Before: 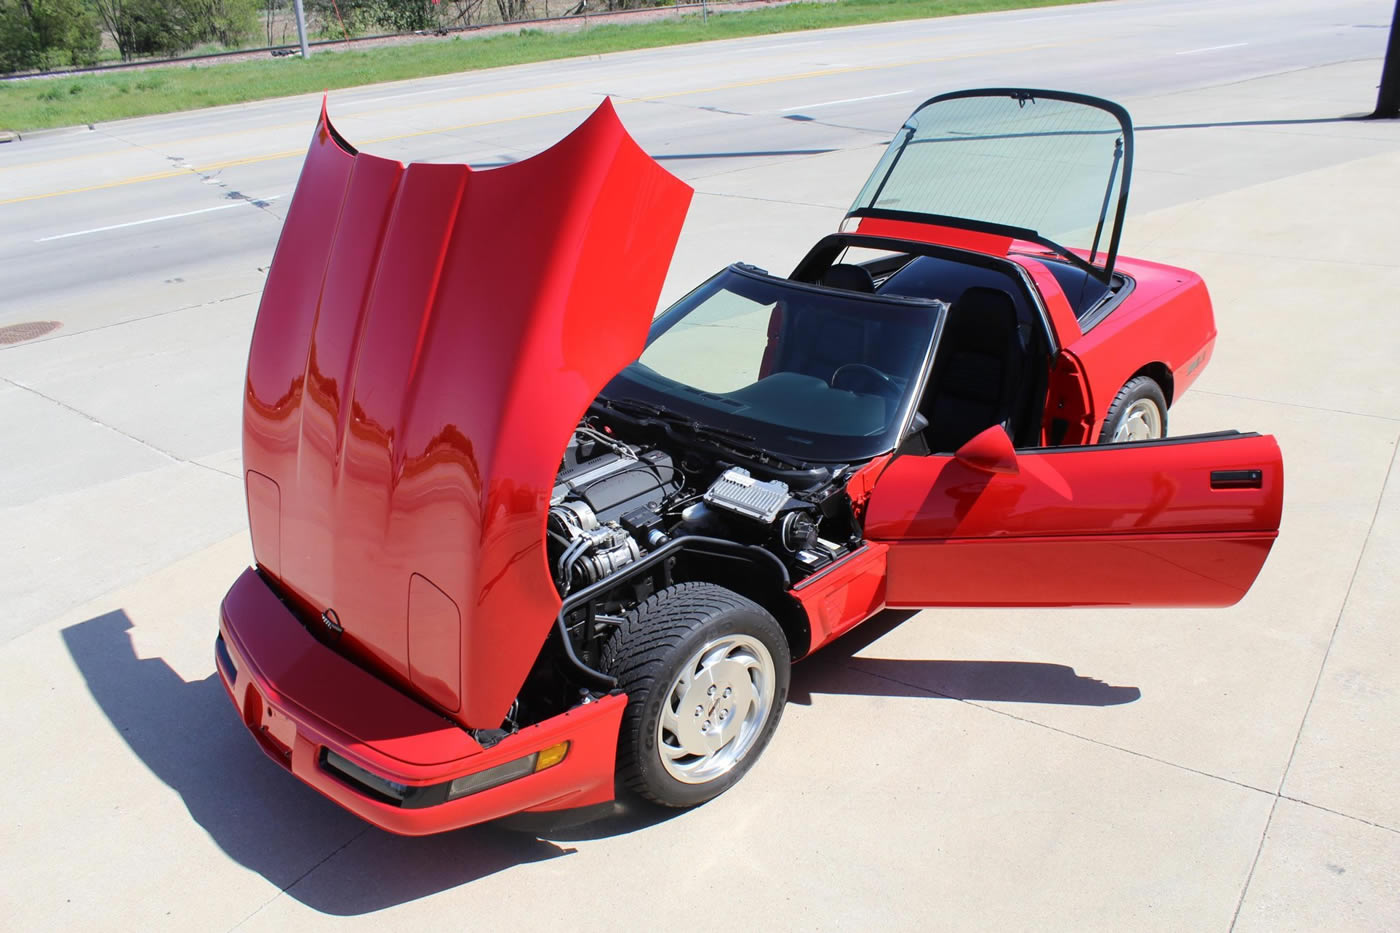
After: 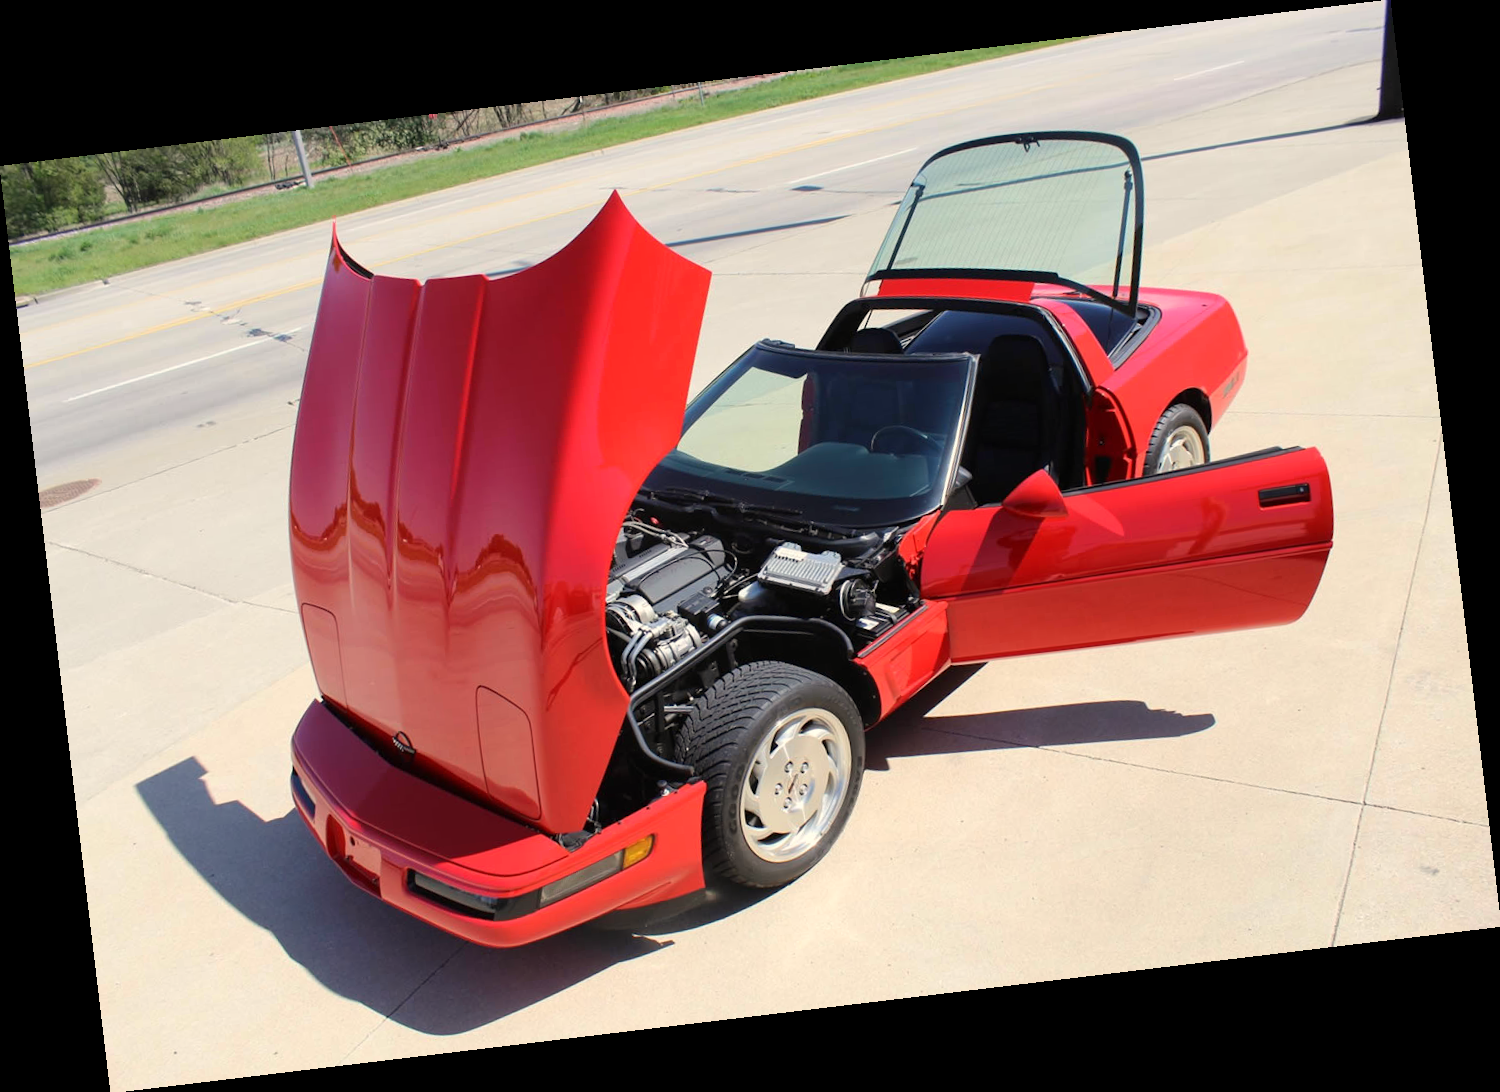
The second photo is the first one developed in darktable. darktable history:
rotate and perspective: rotation -6.83°, automatic cropping off
white balance: red 1.045, blue 0.932
